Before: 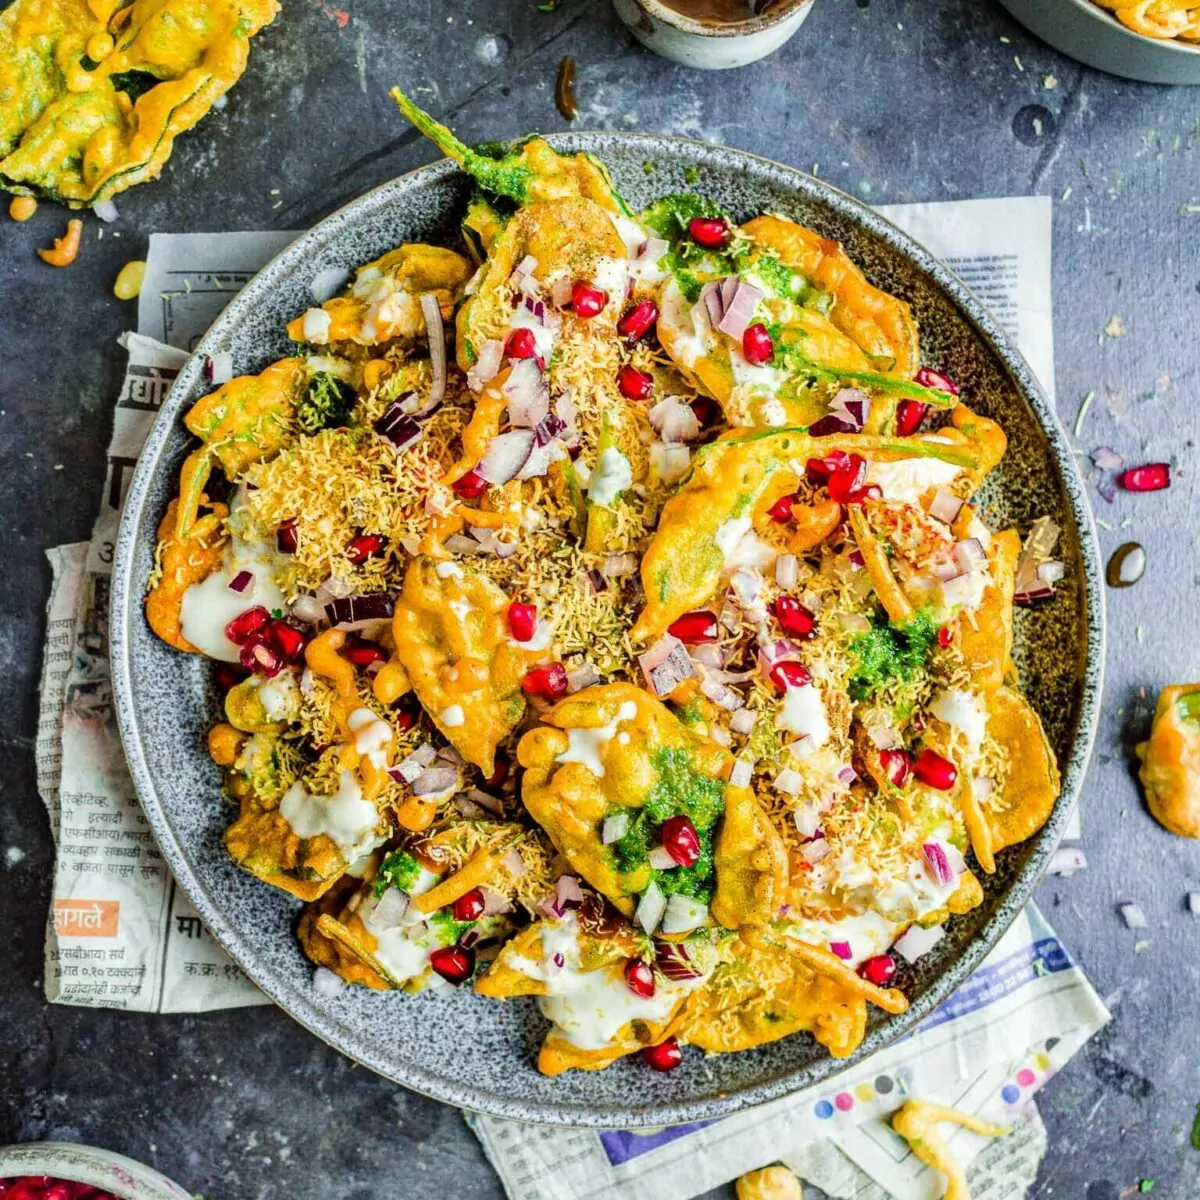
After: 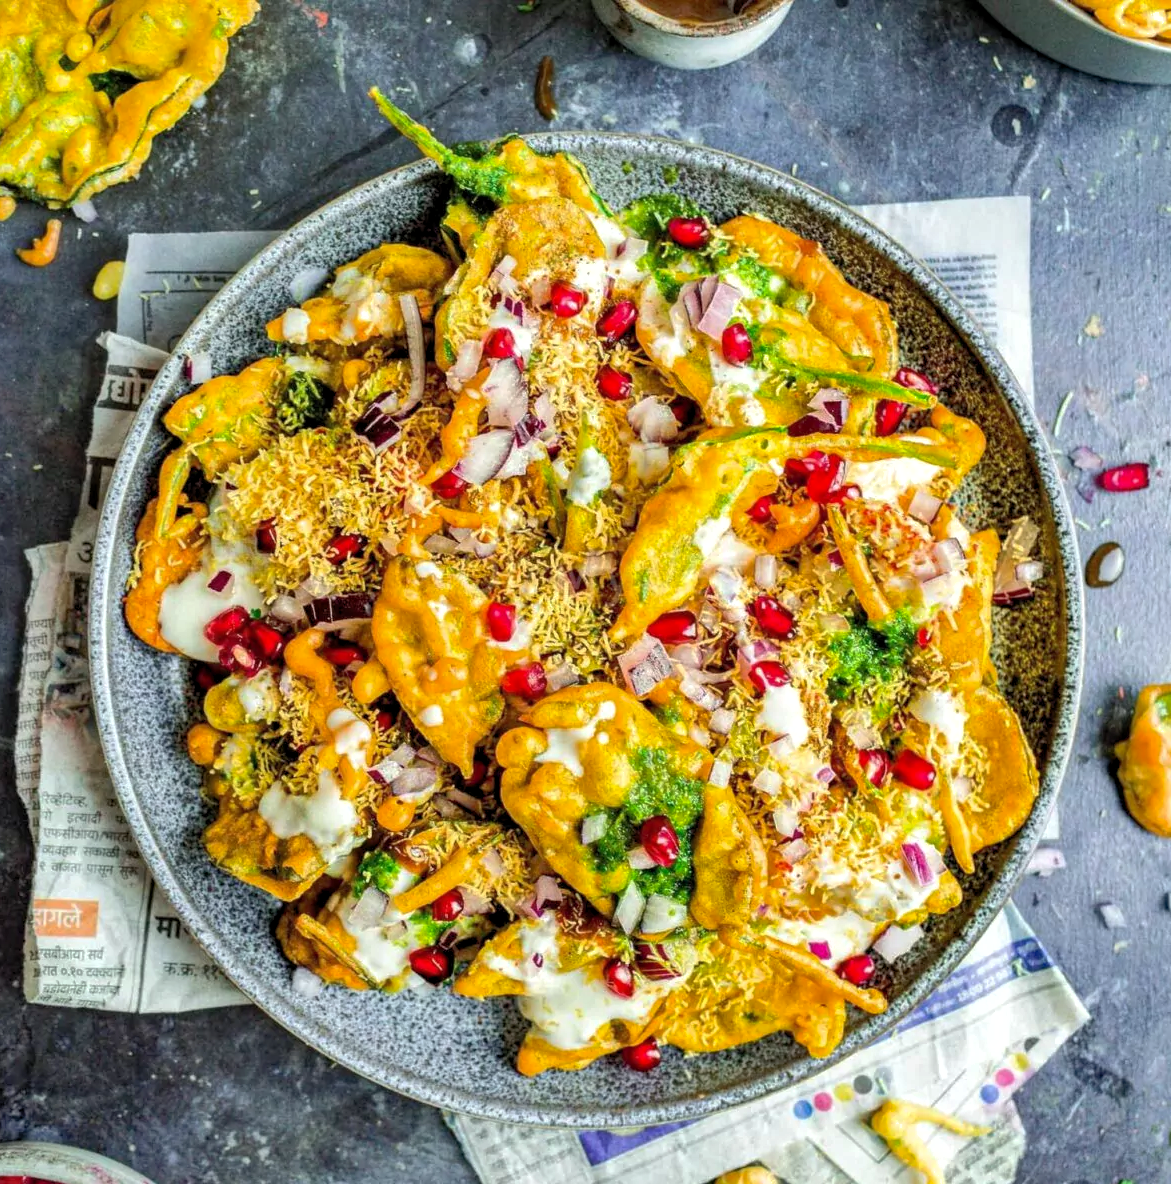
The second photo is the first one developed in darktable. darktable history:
shadows and highlights: on, module defaults
crop and rotate: left 1.774%, right 0.633%, bottom 1.28%
contrast brightness saturation: contrast 0.1, brightness 0.02, saturation 0.02
levels: levels [0.016, 0.492, 0.969]
